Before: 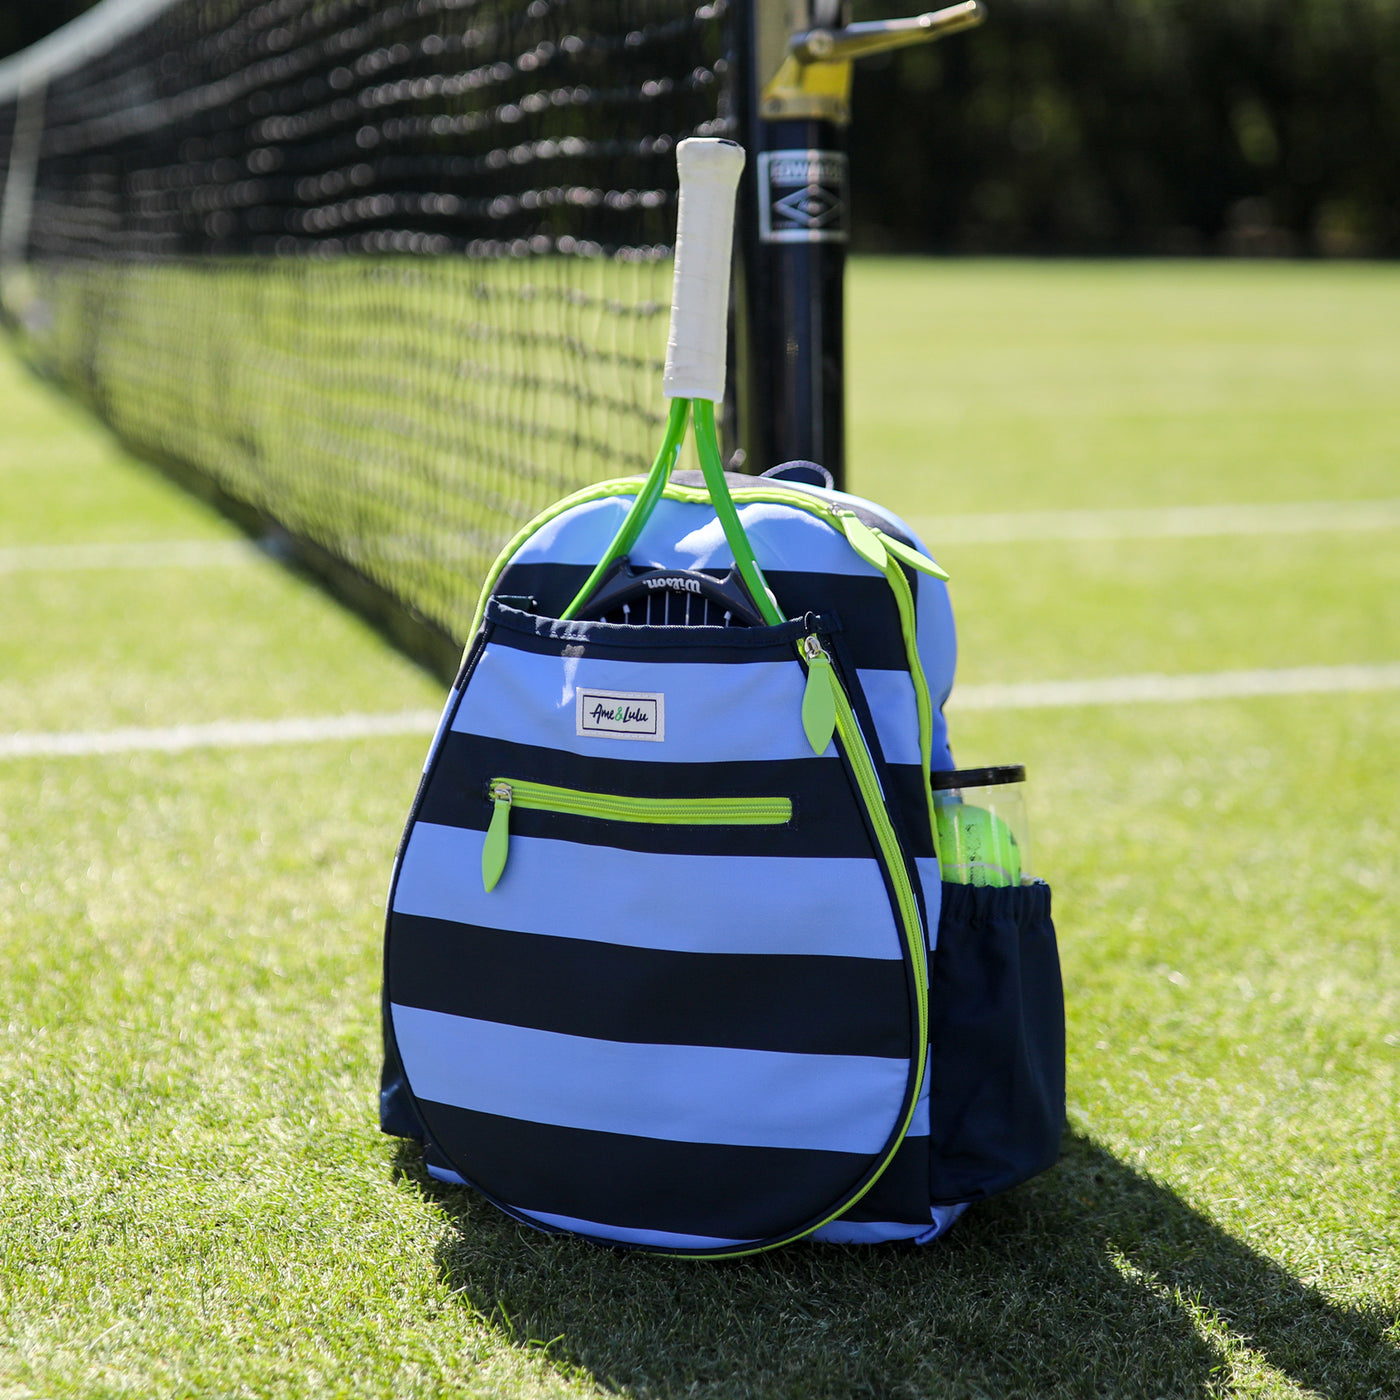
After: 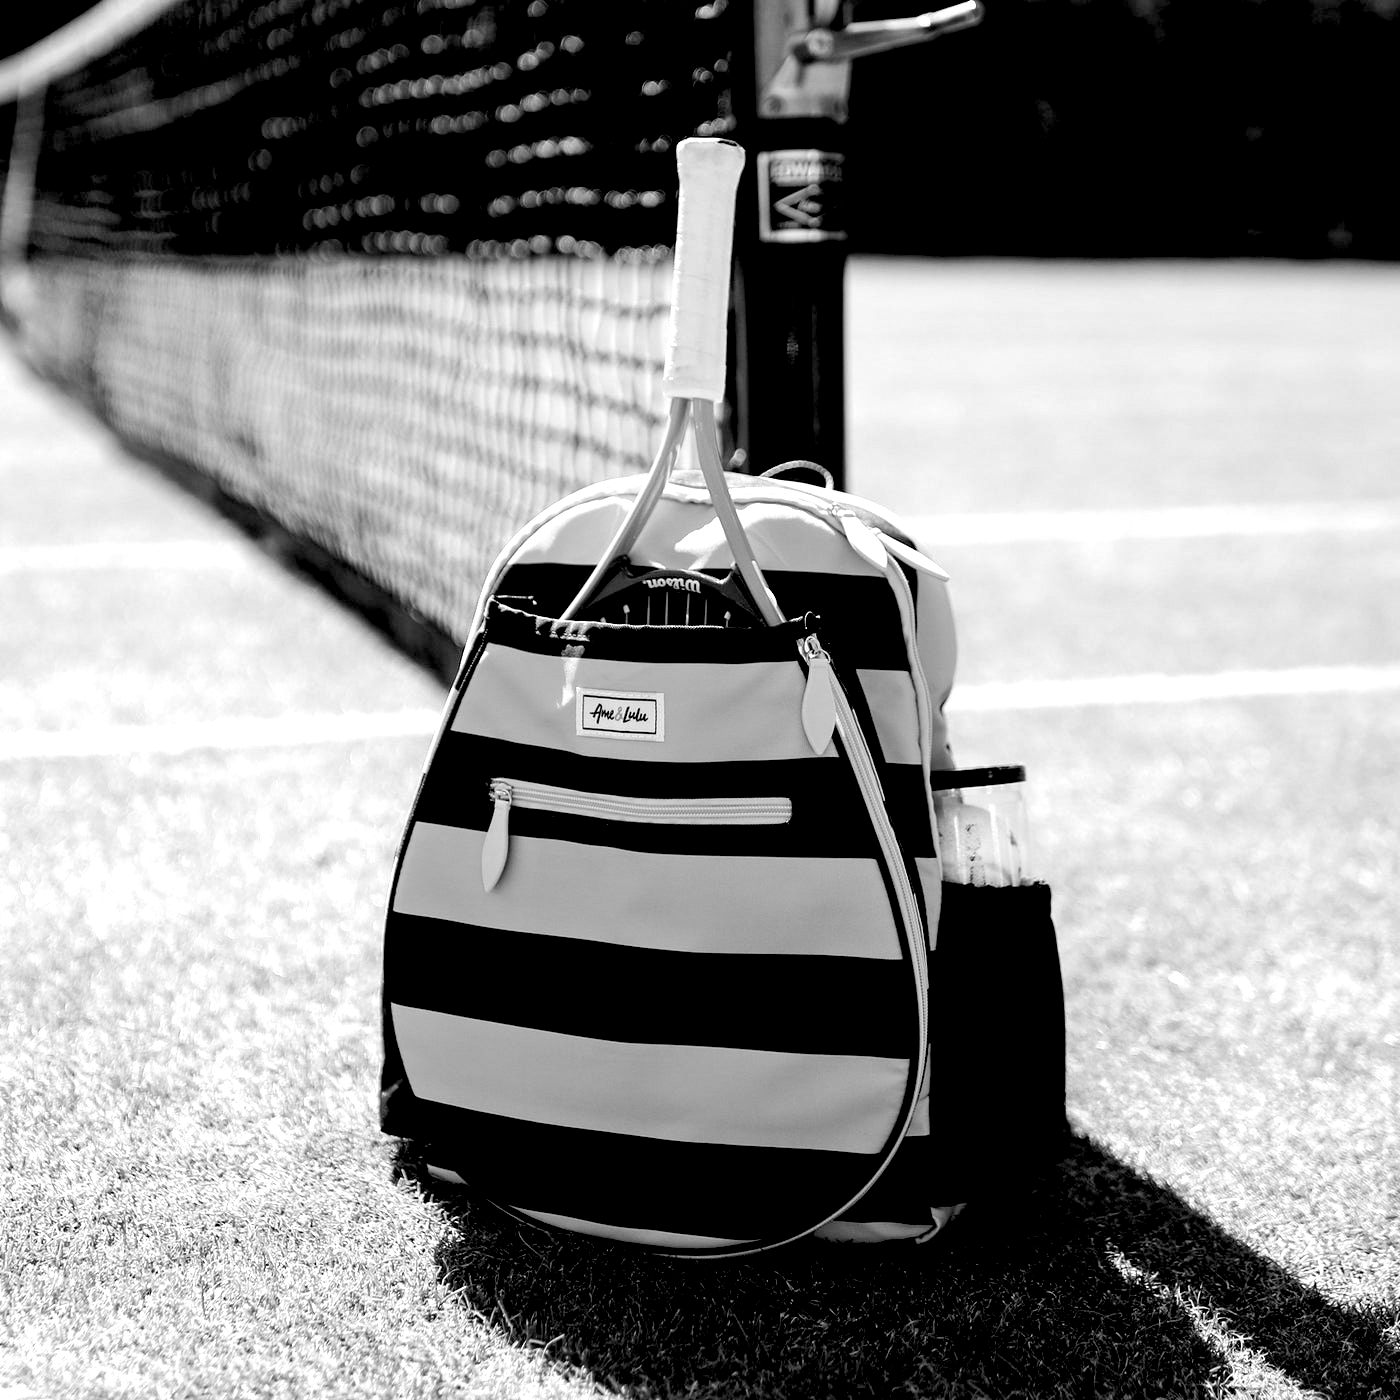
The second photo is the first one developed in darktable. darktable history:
exposure: black level correction 0.031, exposure 0.304 EV, compensate highlight preservation false
white balance: red 0.766, blue 1.537
monochrome: on, module defaults
tone equalizer: -8 EV -0.417 EV, -7 EV -0.389 EV, -6 EV -0.333 EV, -5 EV -0.222 EV, -3 EV 0.222 EV, -2 EV 0.333 EV, -1 EV 0.389 EV, +0 EV 0.417 EV, edges refinement/feathering 500, mask exposure compensation -1.57 EV, preserve details no
